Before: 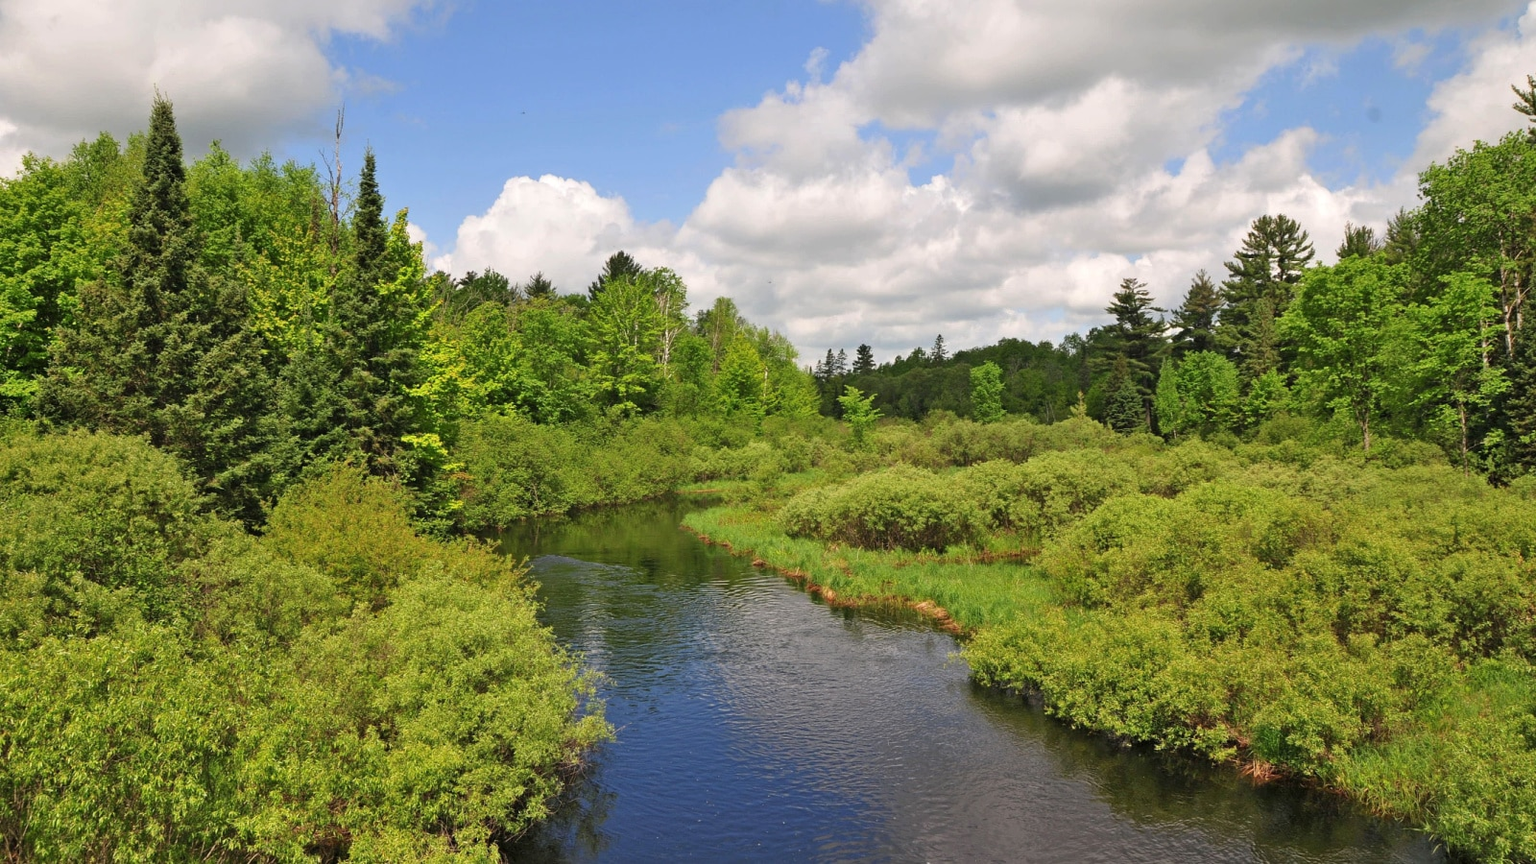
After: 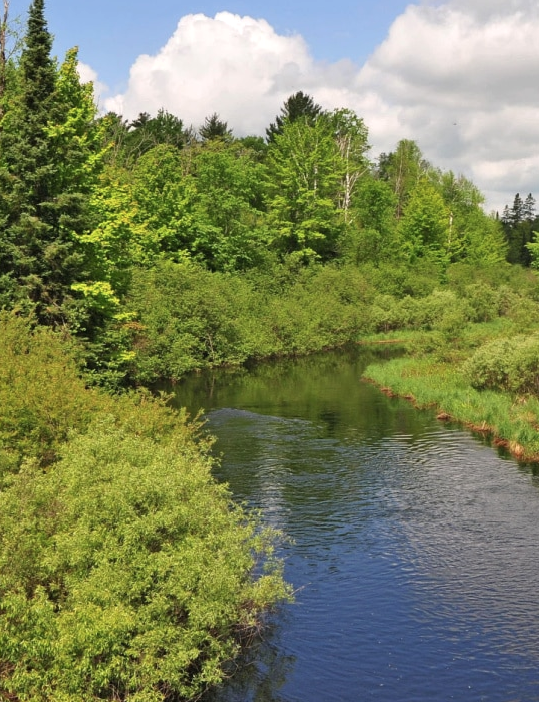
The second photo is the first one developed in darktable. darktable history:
exposure: exposure 0.085 EV, compensate exposure bias true, compensate highlight preservation false
contrast brightness saturation: saturation -0.081
crop and rotate: left 21.72%, top 18.926%, right 44.543%, bottom 2.966%
